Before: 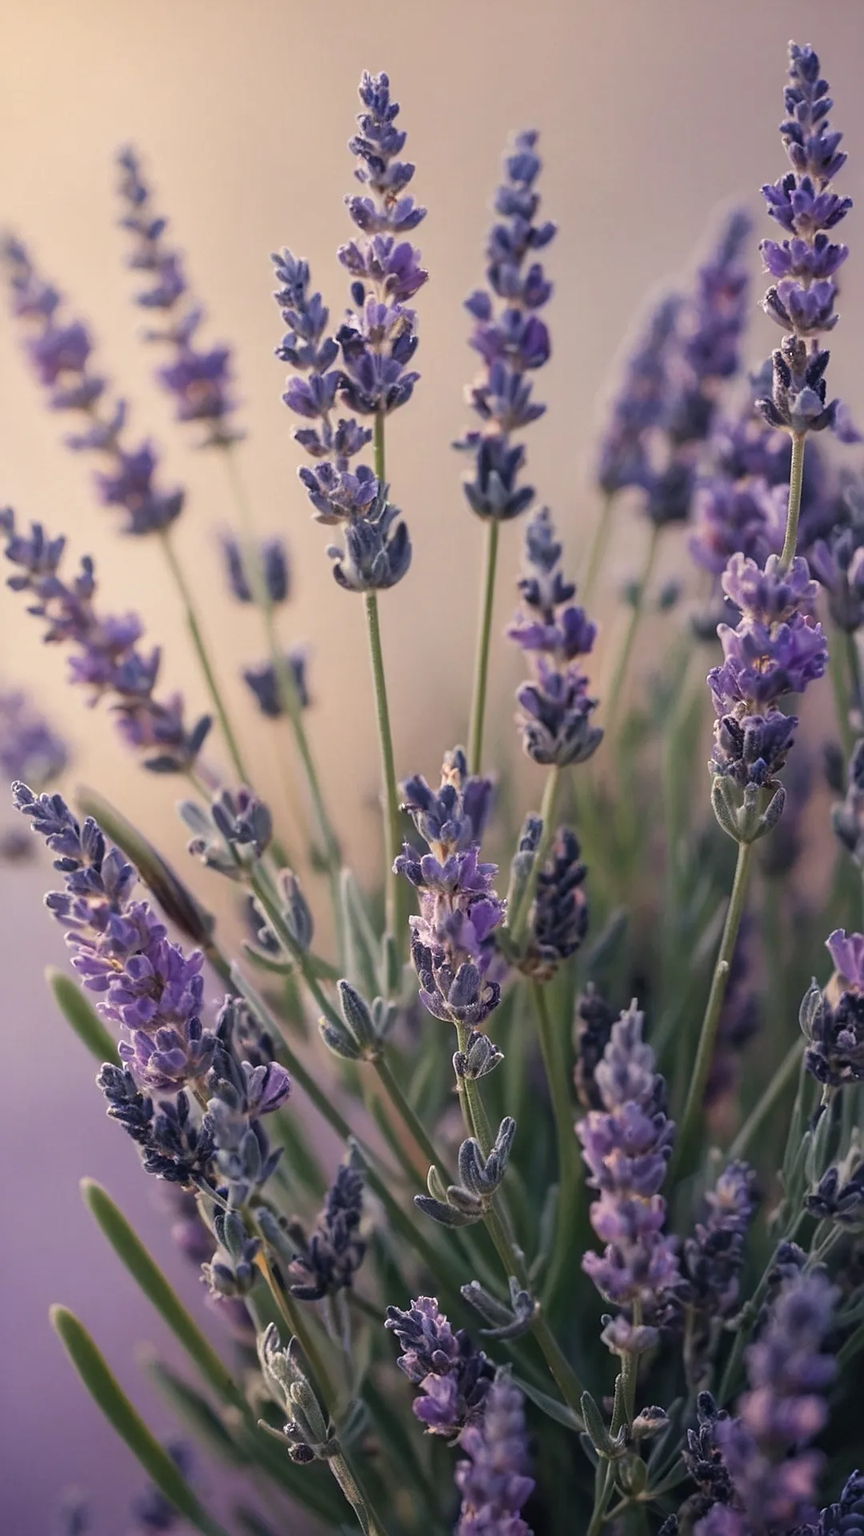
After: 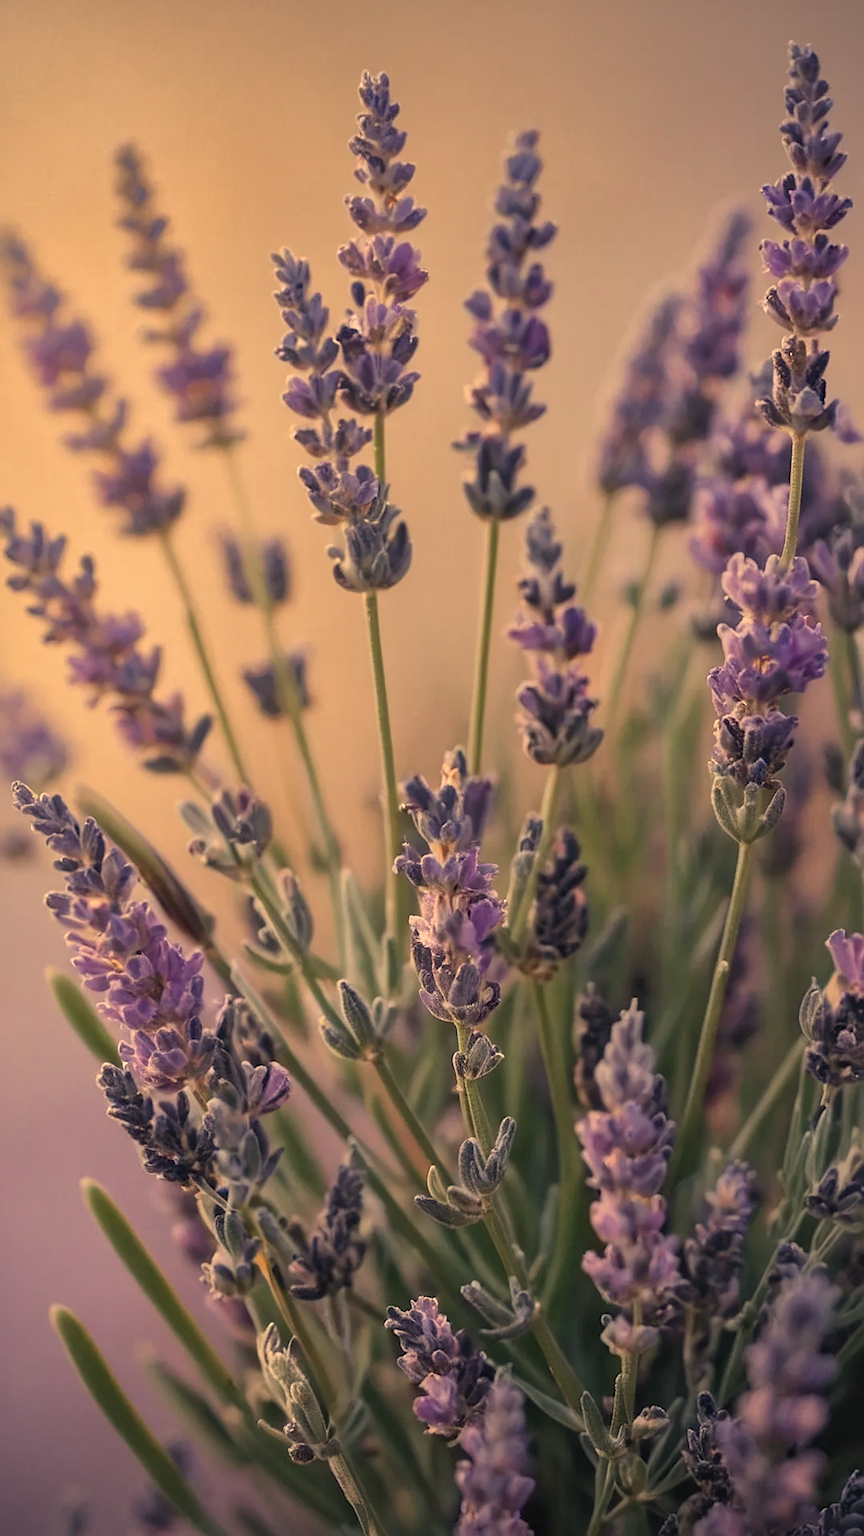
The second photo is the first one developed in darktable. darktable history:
shadows and highlights: shadows 40, highlights -60
vignetting: fall-off radius 60.92%
white balance: red 1.138, green 0.996, blue 0.812
